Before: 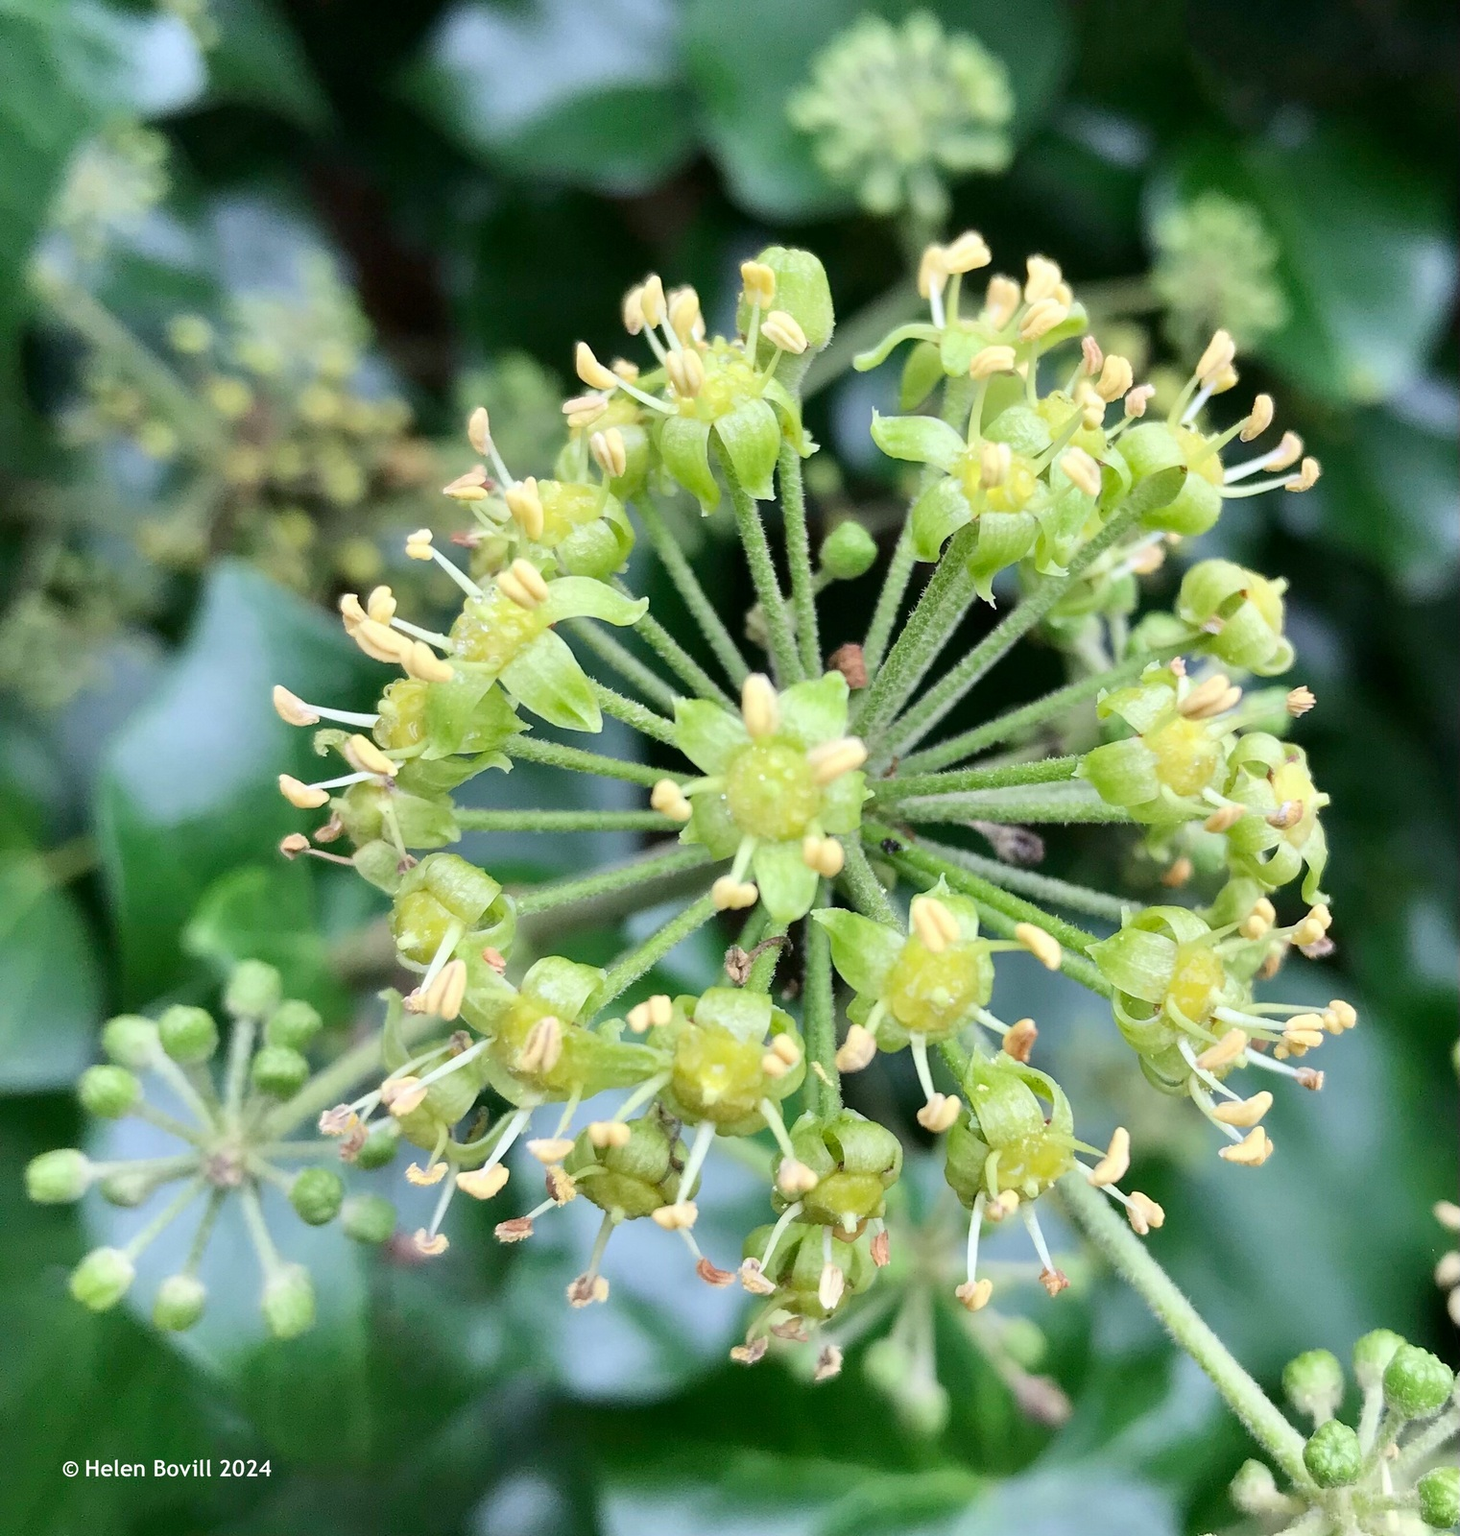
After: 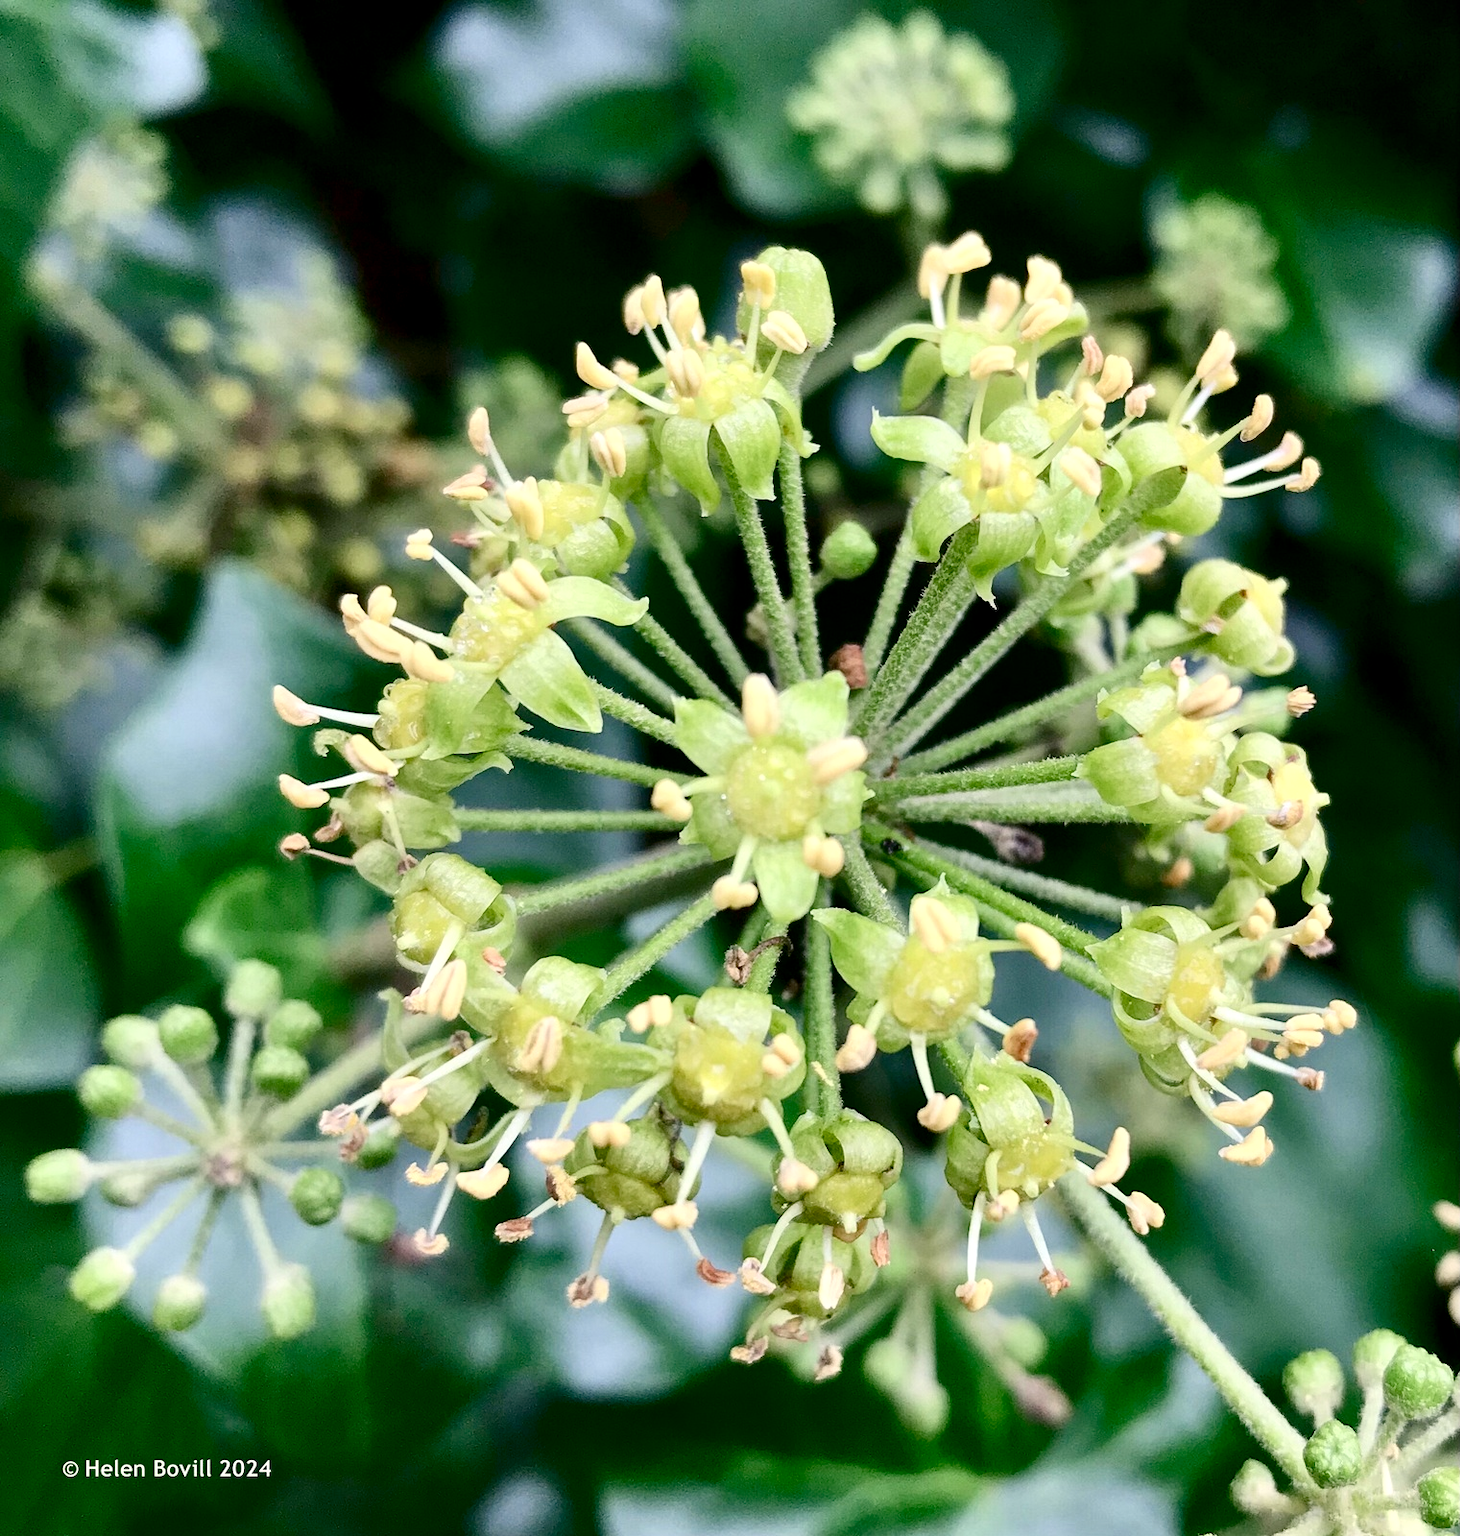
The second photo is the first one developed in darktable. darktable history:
contrast brightness saturation: contrast 0.194, brightness -0.109, saturation 0.214
local contrast: highlights 104%, shadows 101%, detail 119%, midtone range 0.2
color balance rgb: shadows lift › chroma 0.91%, shadows lift › hue 112°, highlights gain › chroma 1.405%, highlights gain › hue 51.78°, perceptual saturation grading › global saturation 0.552%, perceptual saturation grading › highlights -30.219%, perceptual saturation grading › shadows 19.718%
